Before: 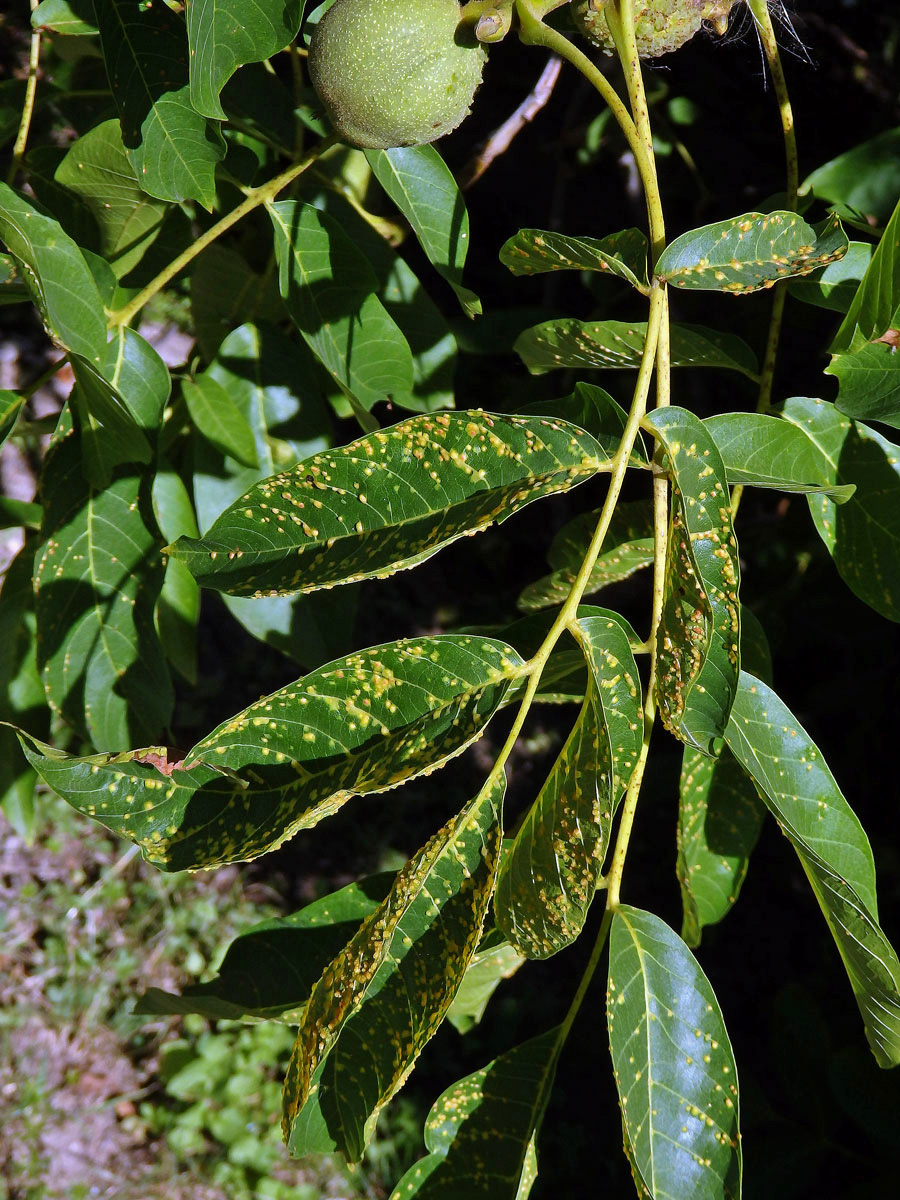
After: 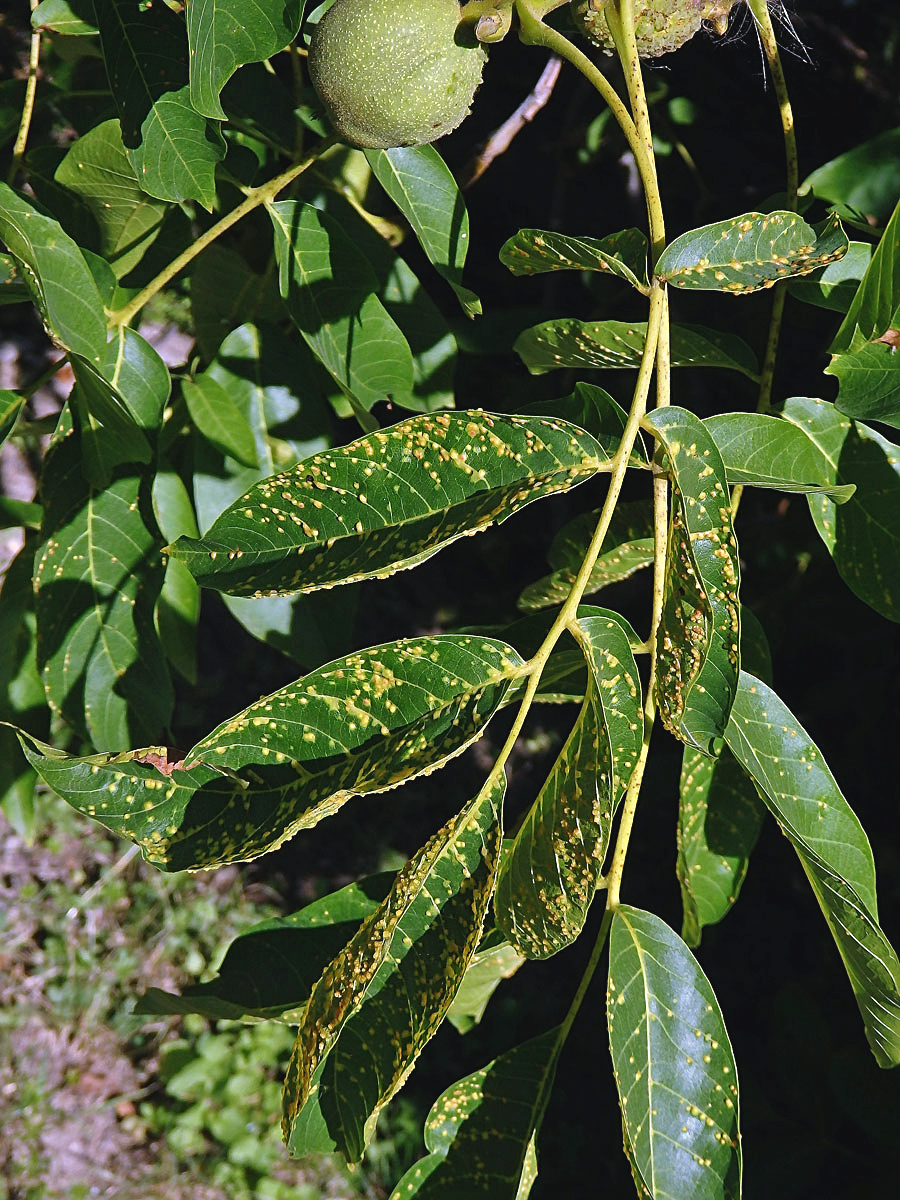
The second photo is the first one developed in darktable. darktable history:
color balance rgb: shadows lift › chroma 2.025%, shadows lift › hue 220.21°, power › hue 324.8°, highlights gain › chroma 2.043%, highlights gain › hue 66.71°, global offset › luminance 0.493%, perceptual saturation grading › global saturation -2.35%, perceptual saturation grading › highlights -7.606%, perceptual saturation grading › mid-tones 7.462%, perceptual saturation grading › shadows 4.555%
sharpen: on, module defaults
